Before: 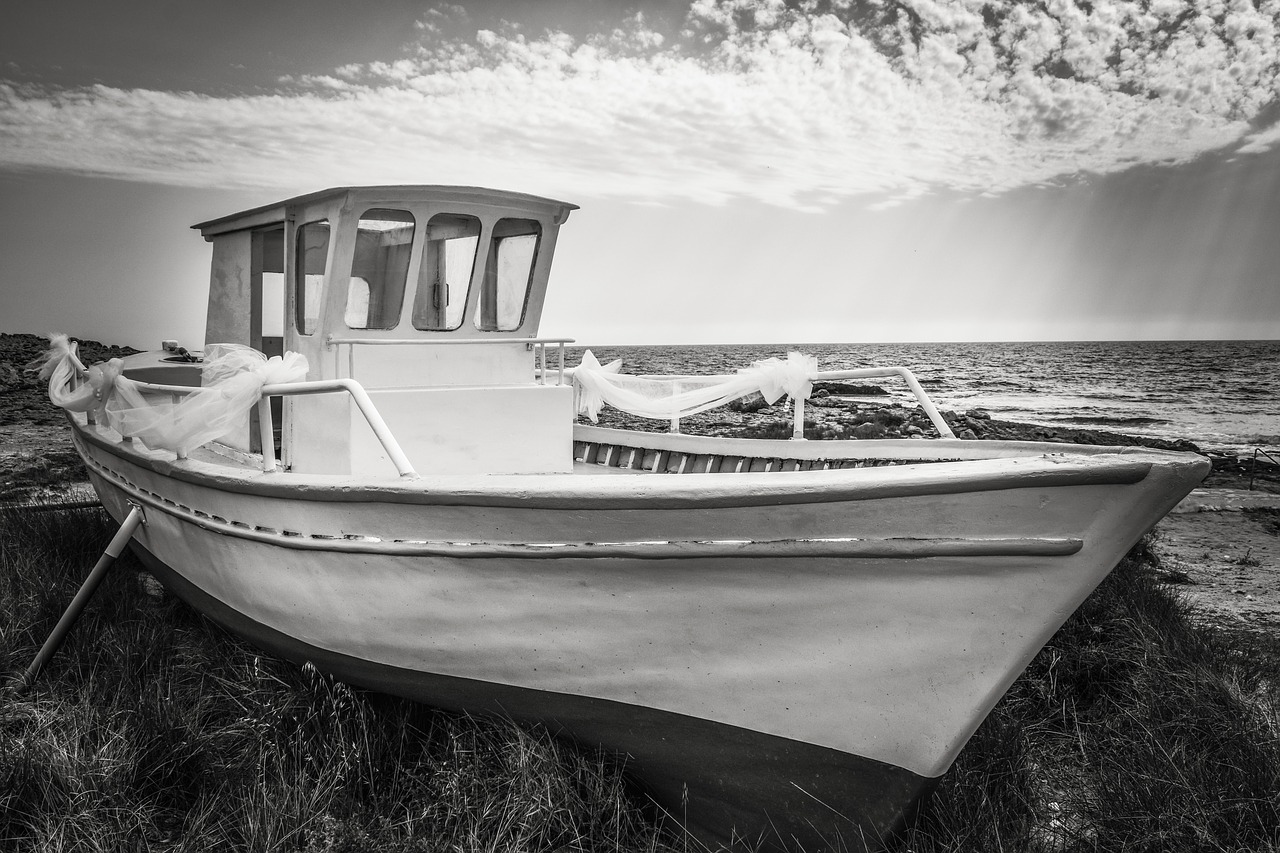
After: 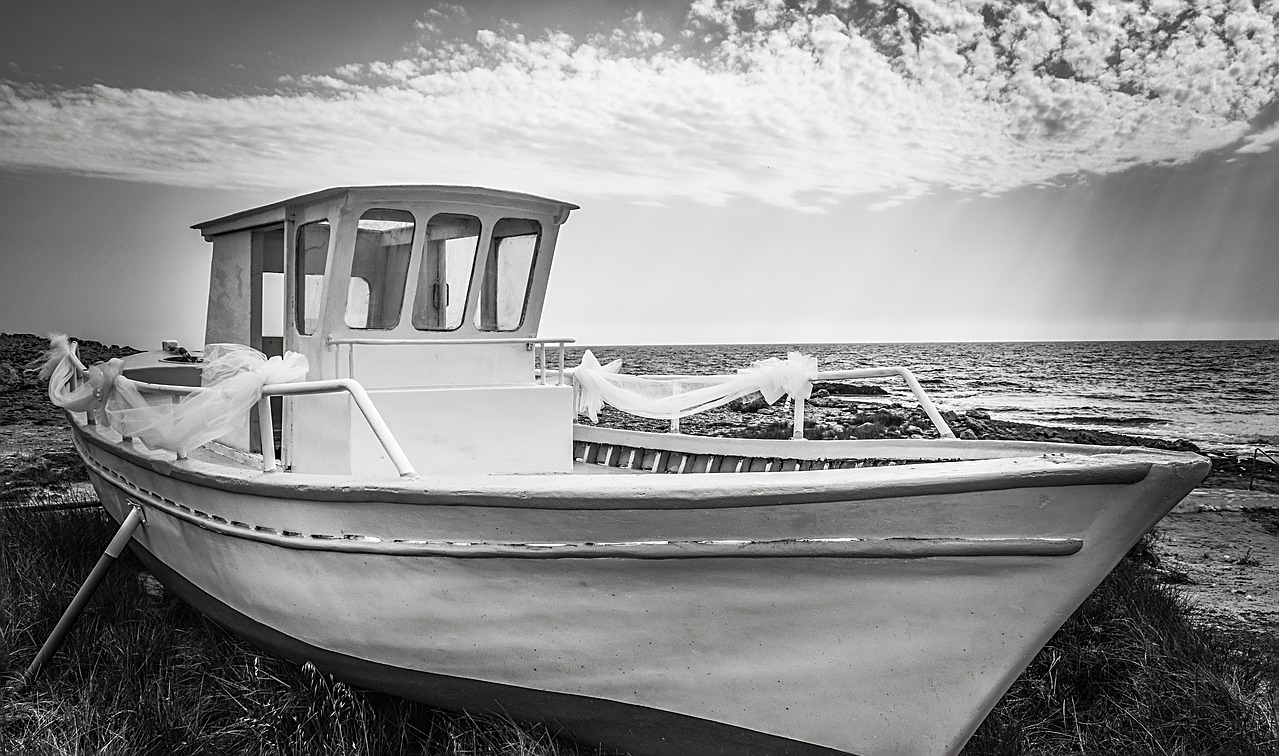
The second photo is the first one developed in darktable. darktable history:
crop and rotate: top 0%, bottom 11.368%
sharpen: on, module defaults
